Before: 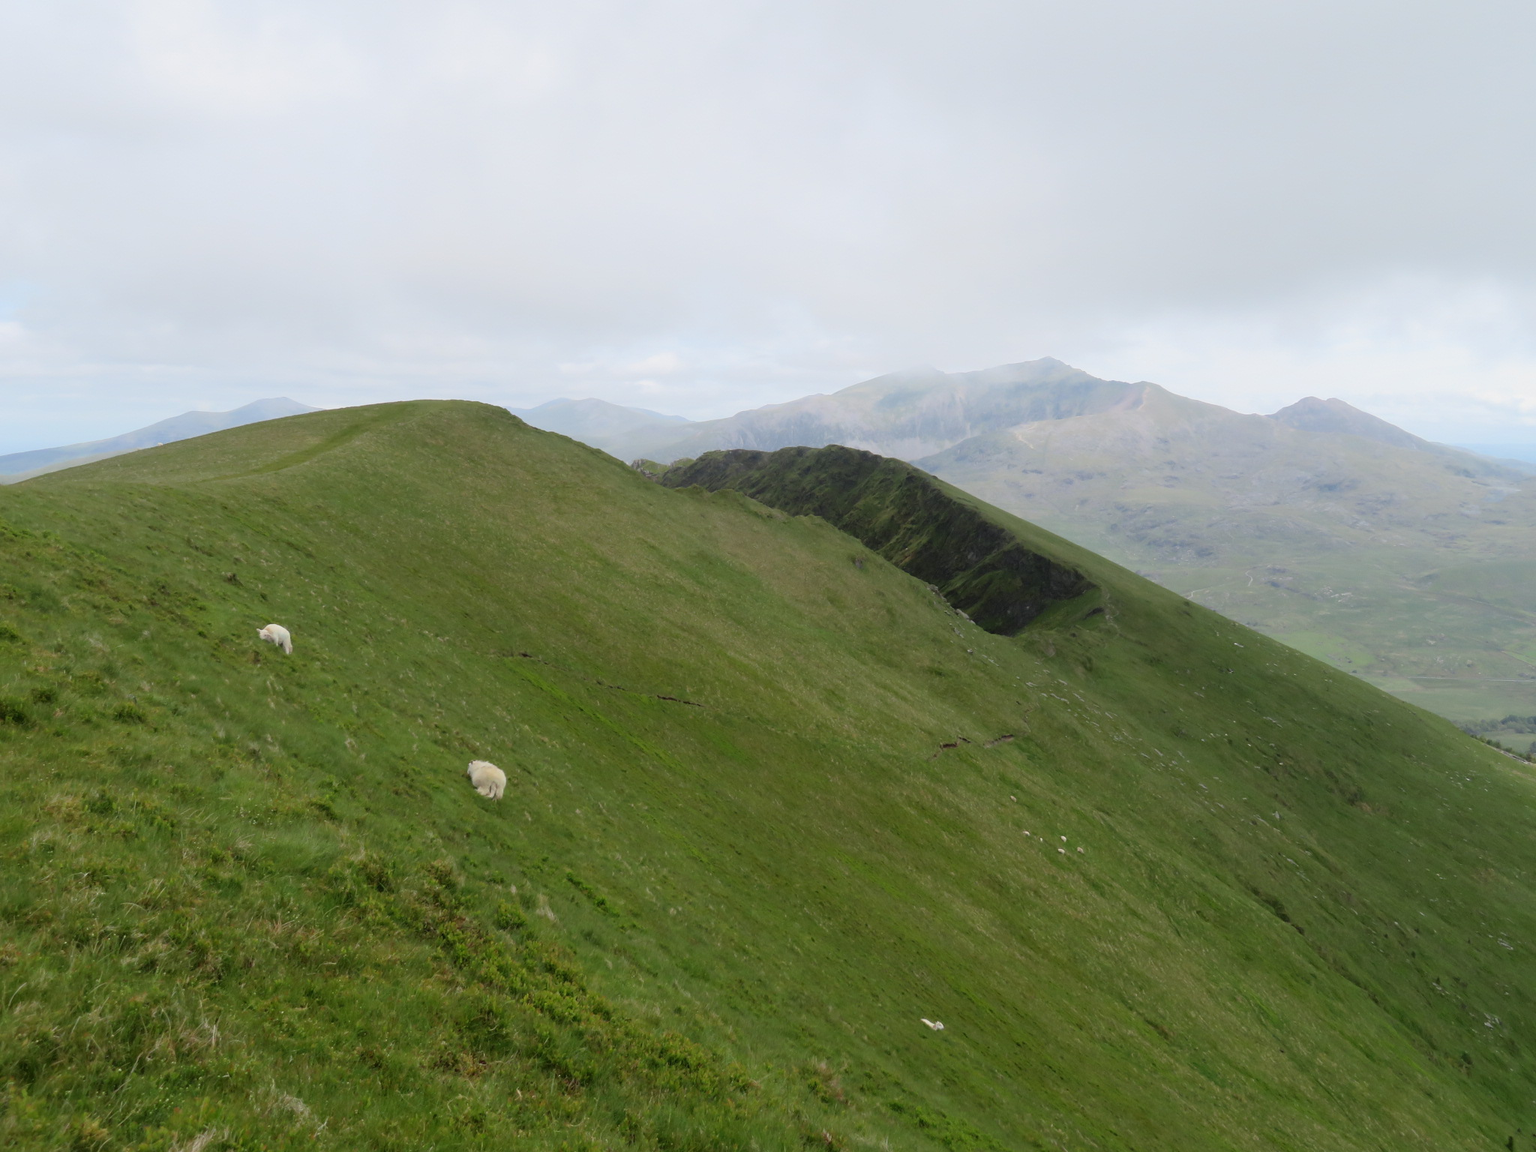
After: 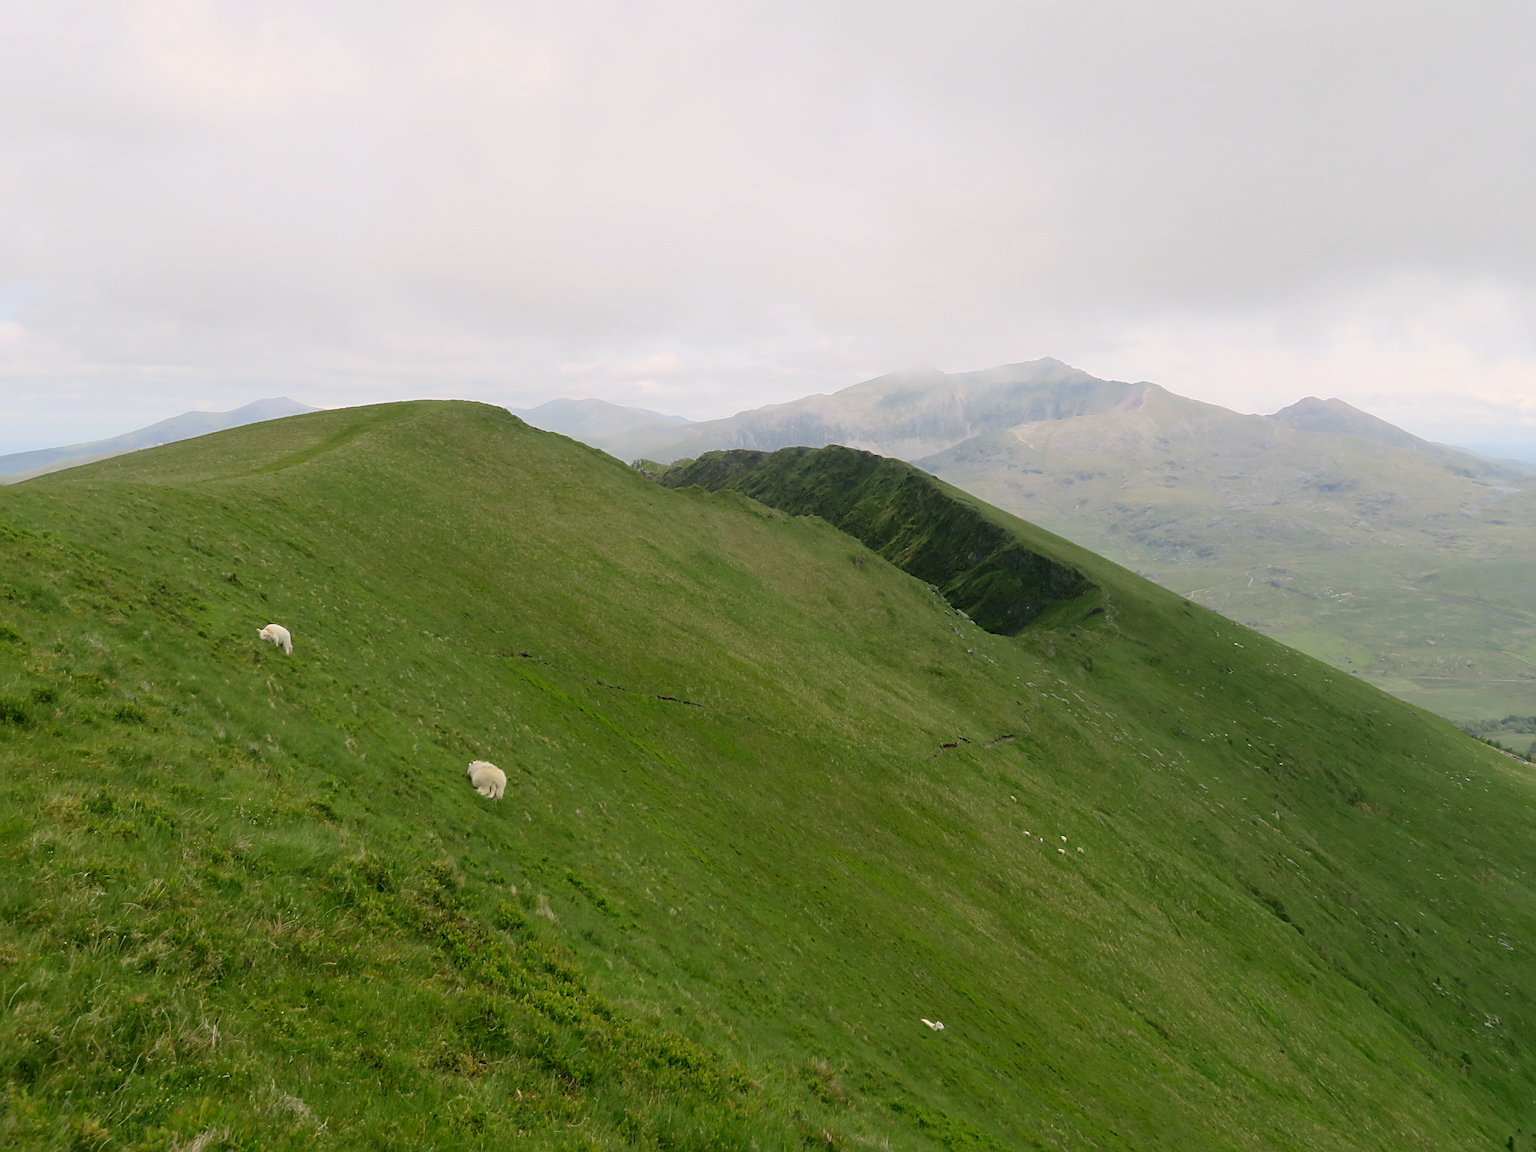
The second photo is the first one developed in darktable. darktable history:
color correction: highlights a* 4.42, highlights b* 4.98, shadows a* -7.04, shadows b* 4.85
sharpen: on, module defaults
